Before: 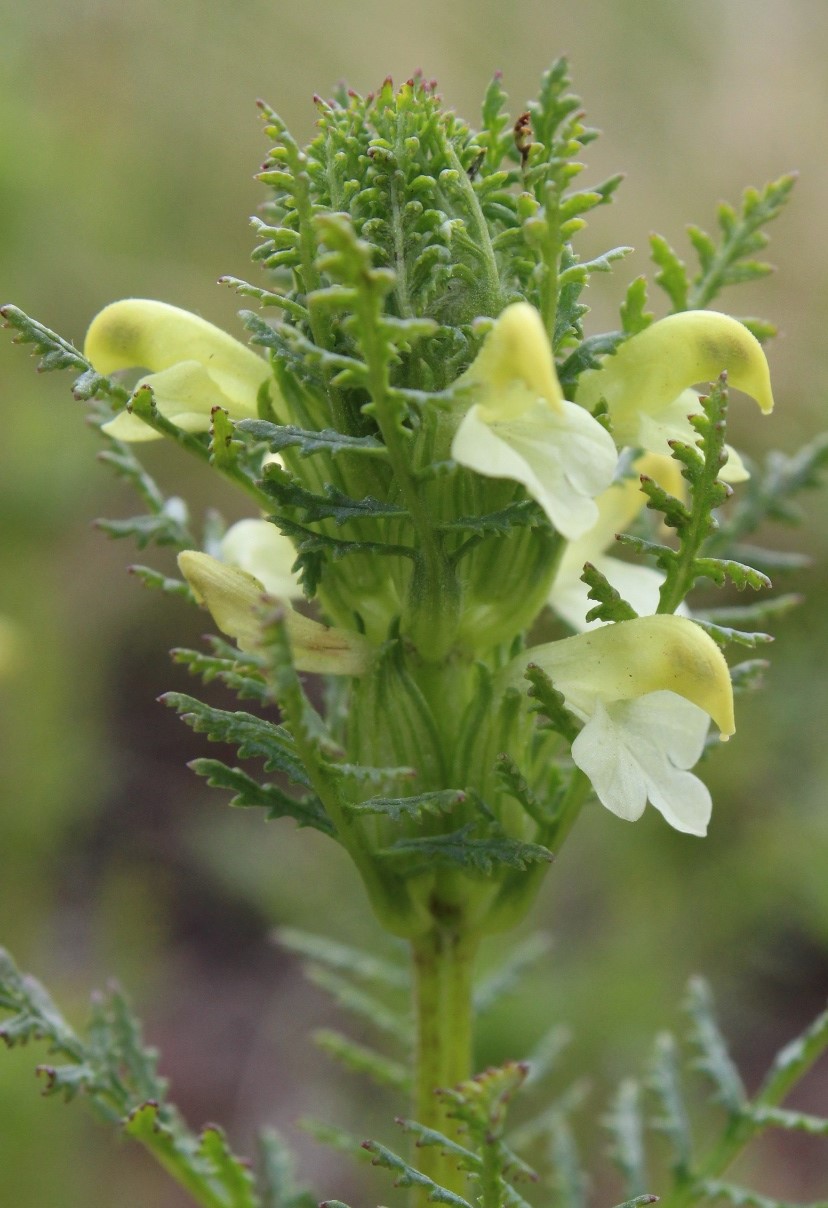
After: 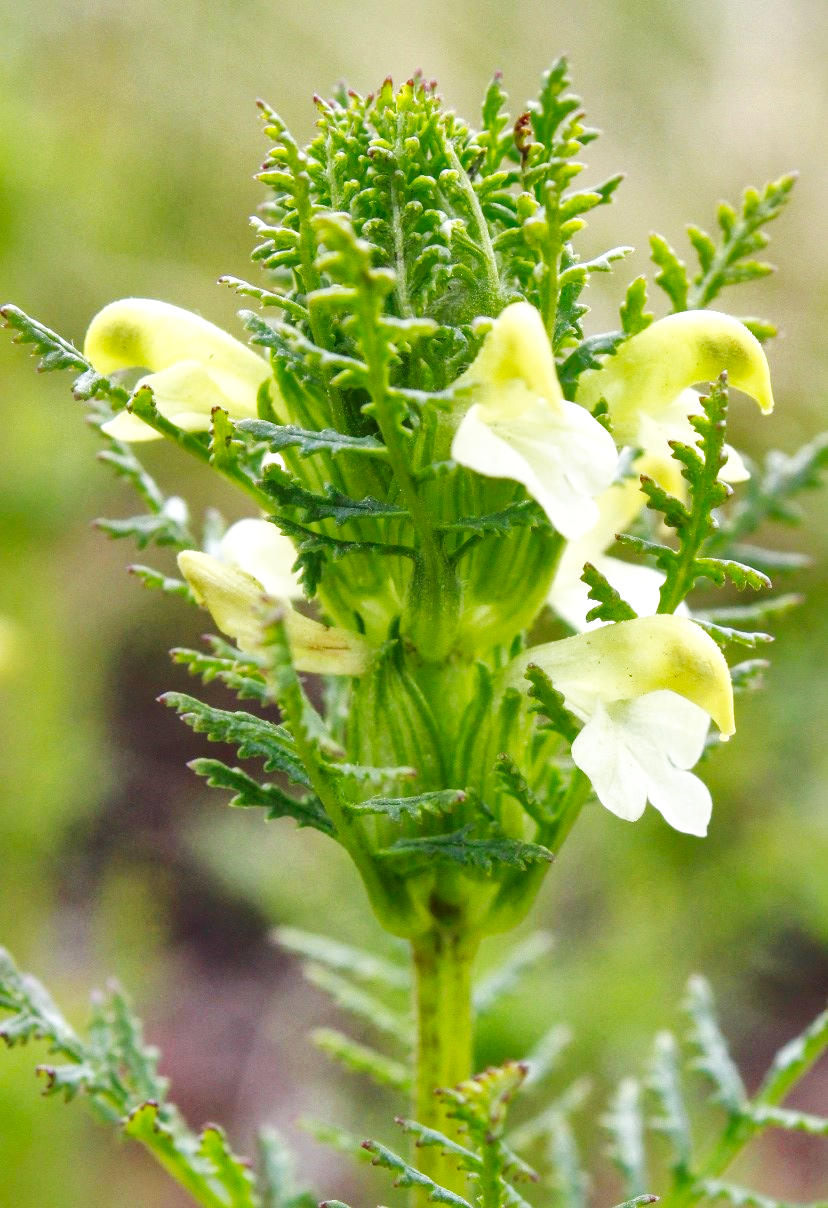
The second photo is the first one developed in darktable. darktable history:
shadows and highlights: shadows 60.86, highlights -59.82
local contrast: on, module defaults
base curve: curves: ch0 [(0, 0) (0.007, 0.004) (0.027, 0.03) (0.046, 0.07) (0.207, 0.54) (0.442, 0.872) (0.673, 0.972) (1, 1)], preserve colors none
